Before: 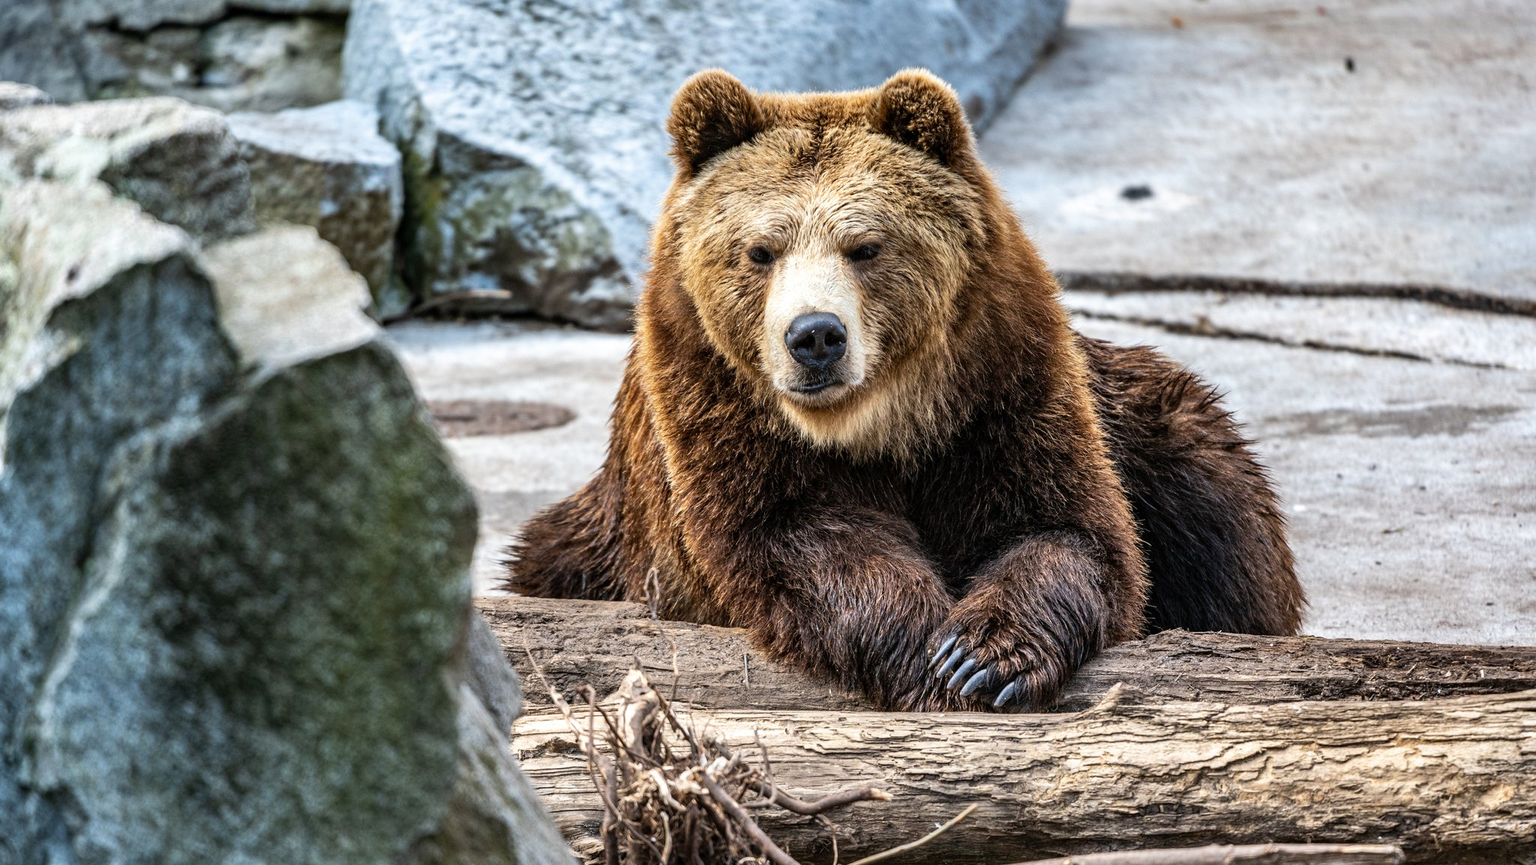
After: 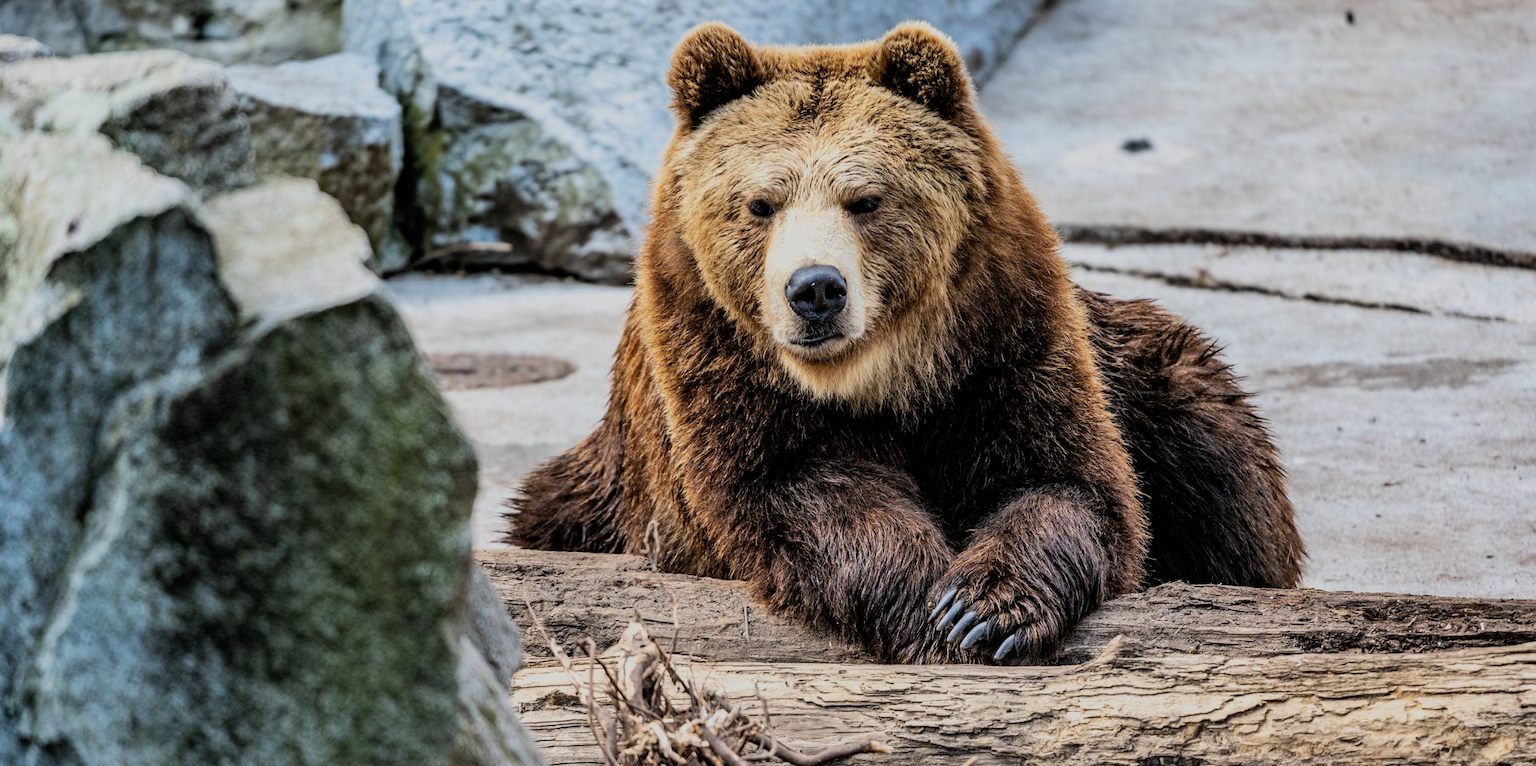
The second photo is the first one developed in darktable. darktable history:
filmic rgb: black relative exposure -7.65 EV, white relative exposure 4.56 EV, threshold 3.03 EV, hardness 3.61, color science v6 (2022), iterations of high-quality reconstruction 0, enable highlight reconstruction true
crop and rotate: top 5.513%, bottom 5.833%
